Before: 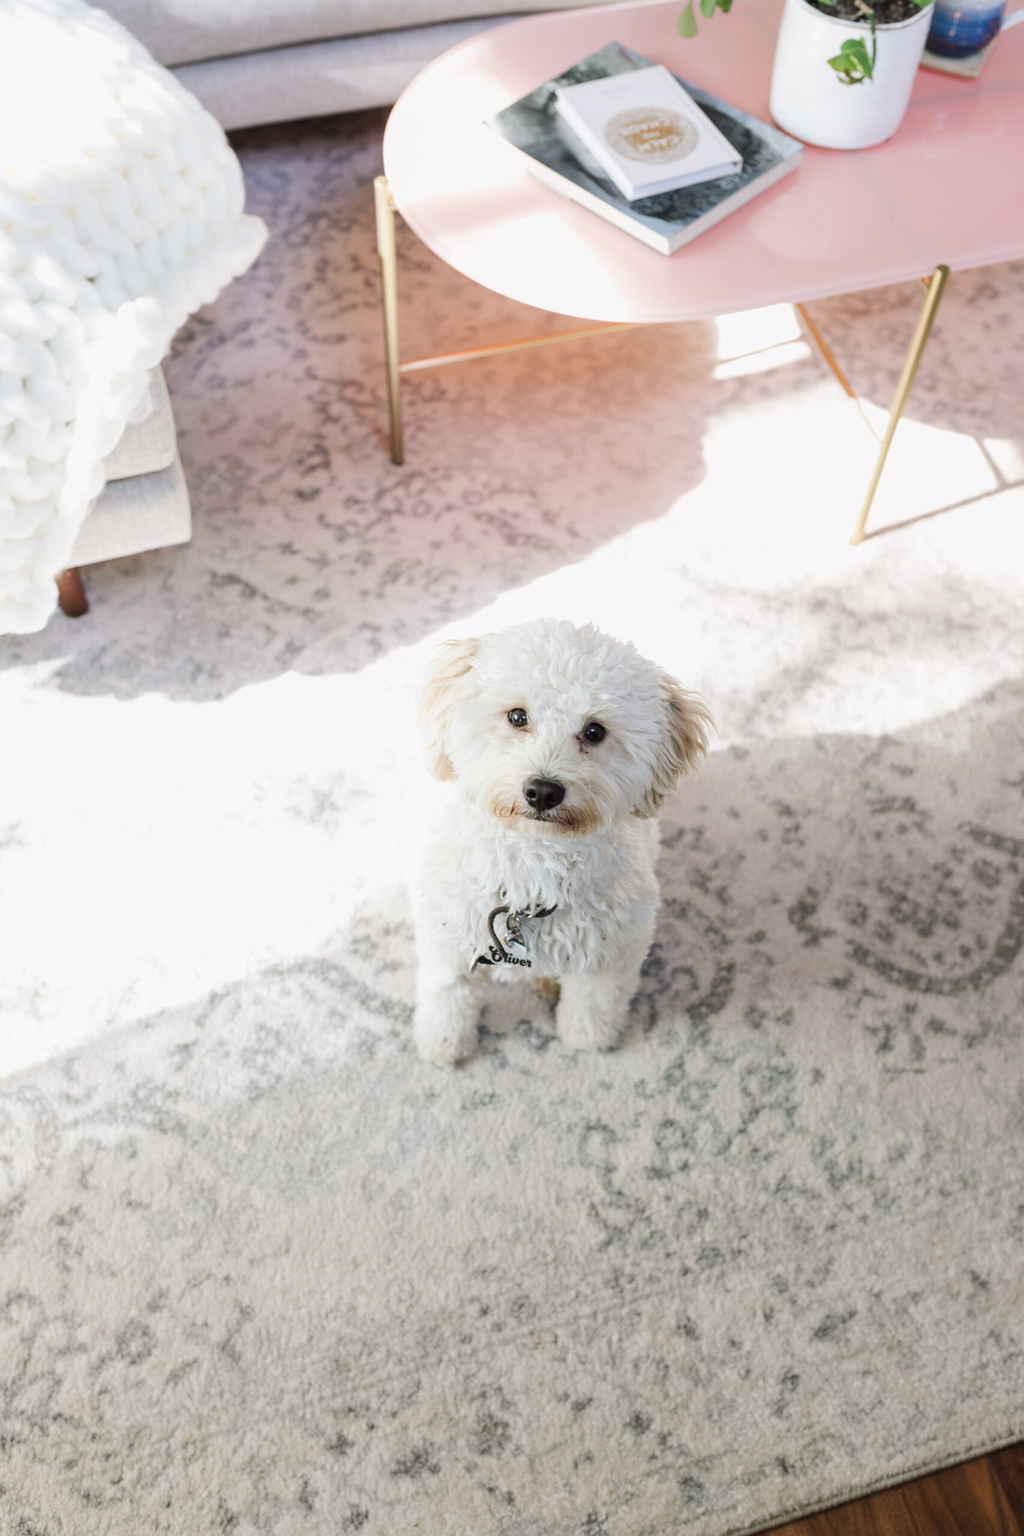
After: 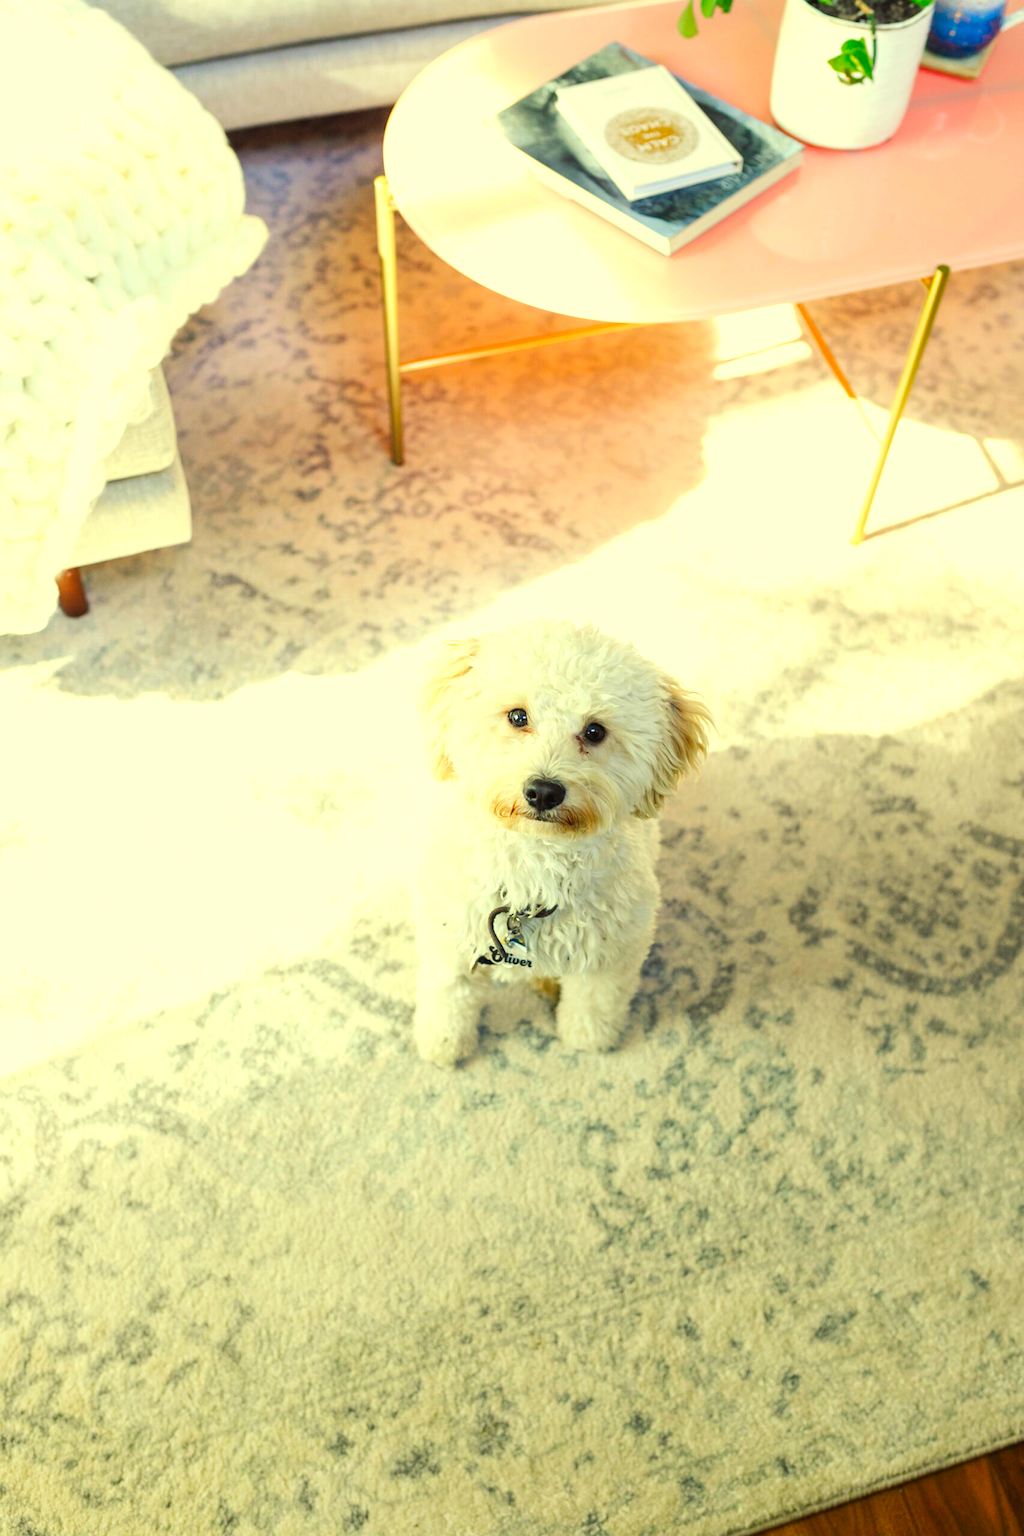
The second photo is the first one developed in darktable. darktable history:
color balance rgb: highlights gain › chroma 3.007%, highlights gain › hue 60.06°, linear chroma grading › global chroma -1.203%, perceptual saturation grading › global saturation 9.84%, perceptual brilliance grading › global brilliance 11.639%
color correction: highlights a* -10.85, highlights b* 9.85, saturation 1.72
